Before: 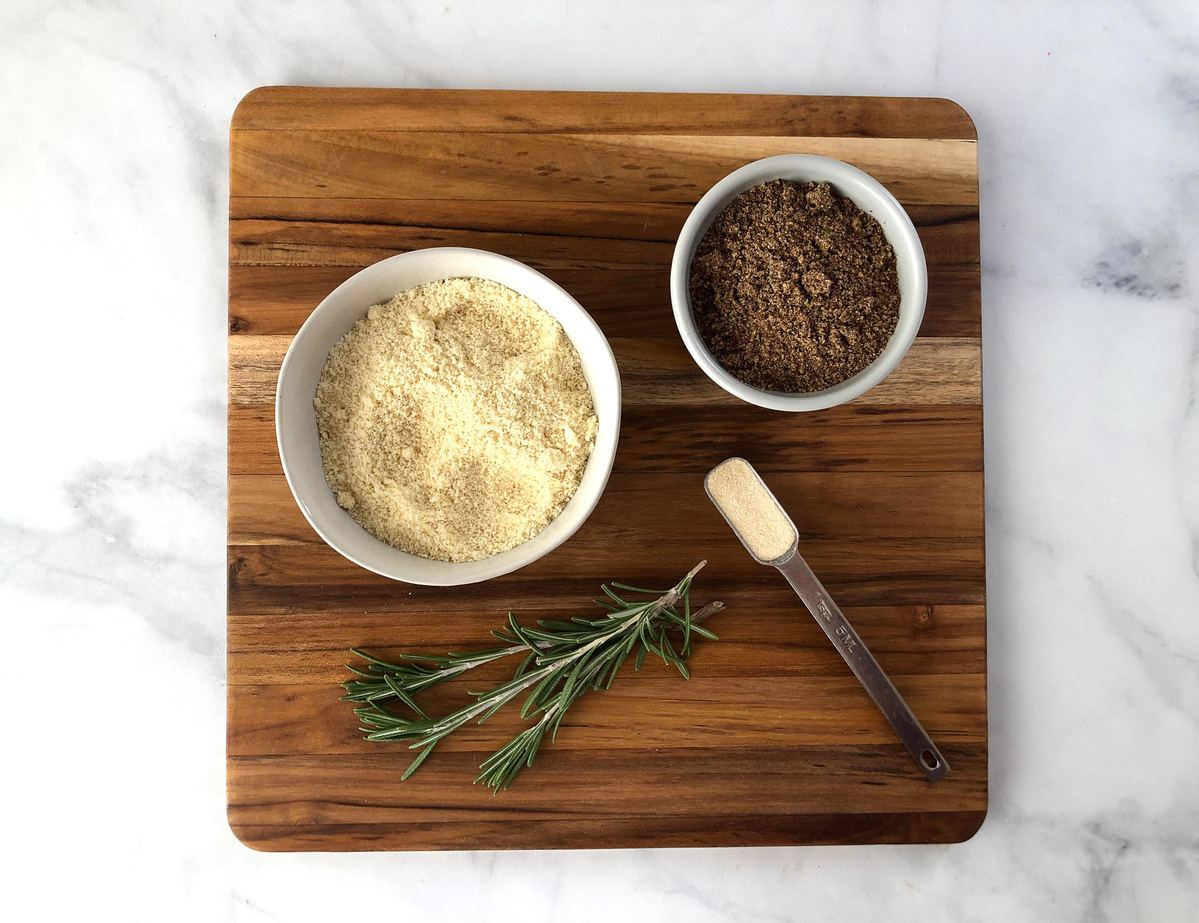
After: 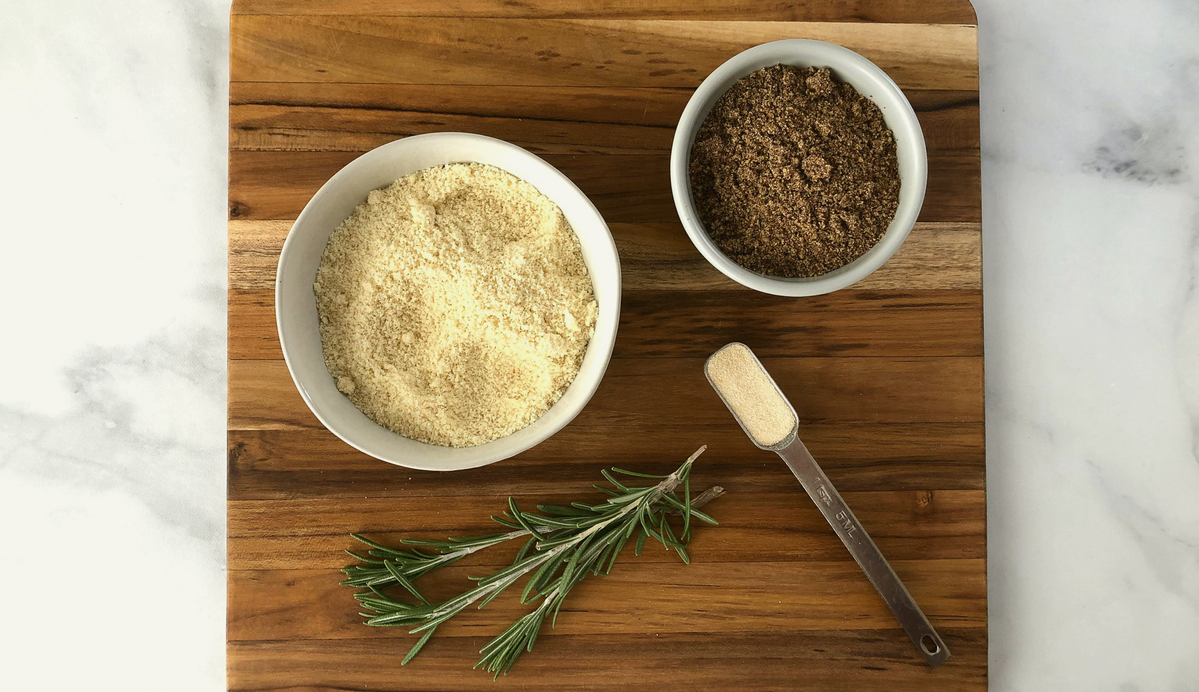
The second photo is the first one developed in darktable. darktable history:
crop and rotate: top 12.5%, bottom 12.5%
color balance: mode lift, gamma, gain (sRGB), lift [1.04, 1, 1, 0.97], gamma [1.01, 1, 1, 0.97], gain [0.96, 1, 1, 0.97]
